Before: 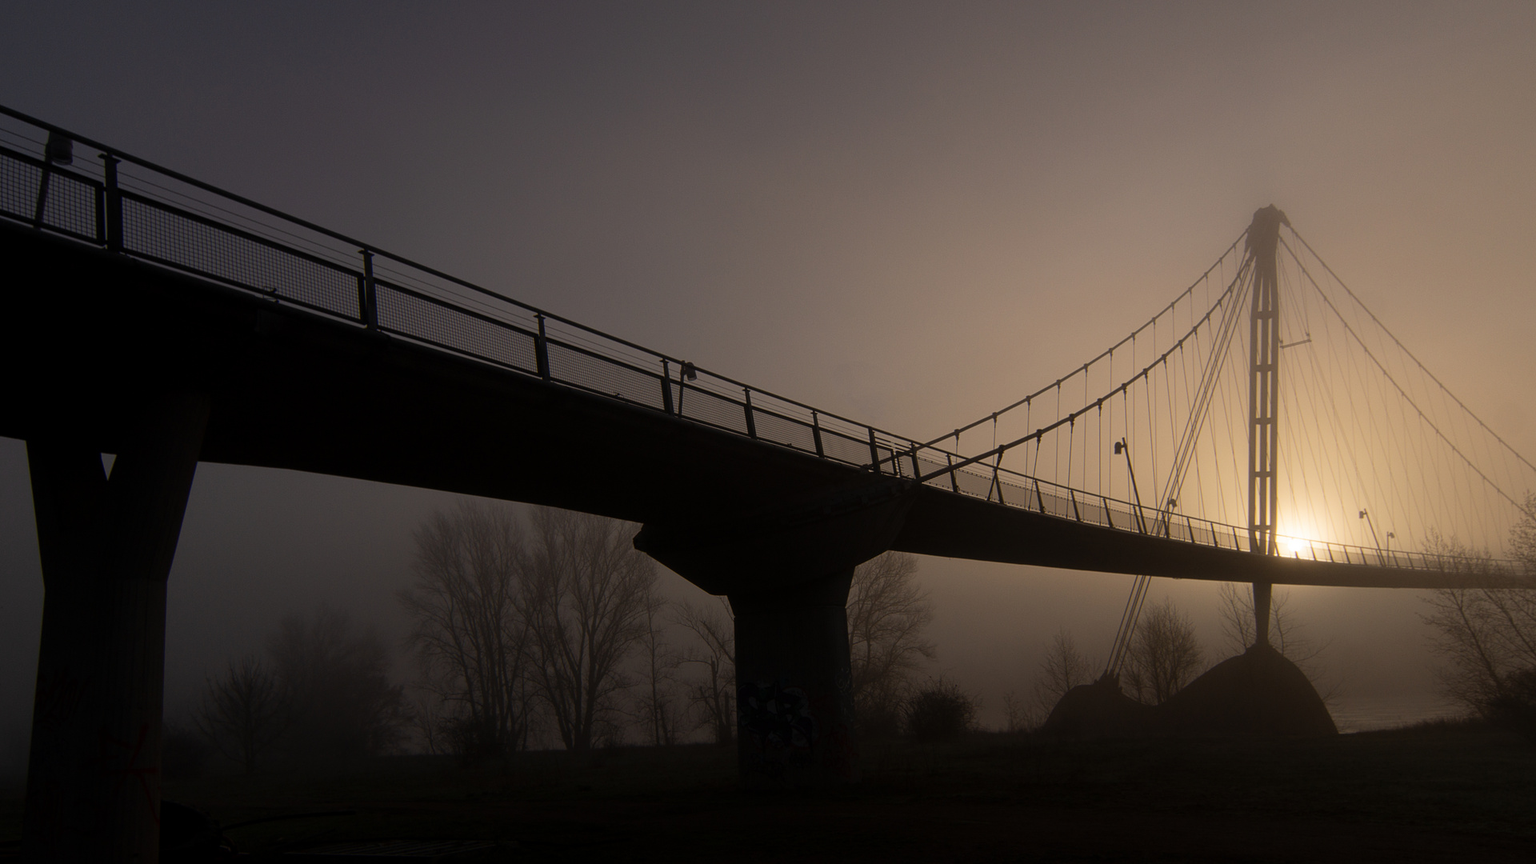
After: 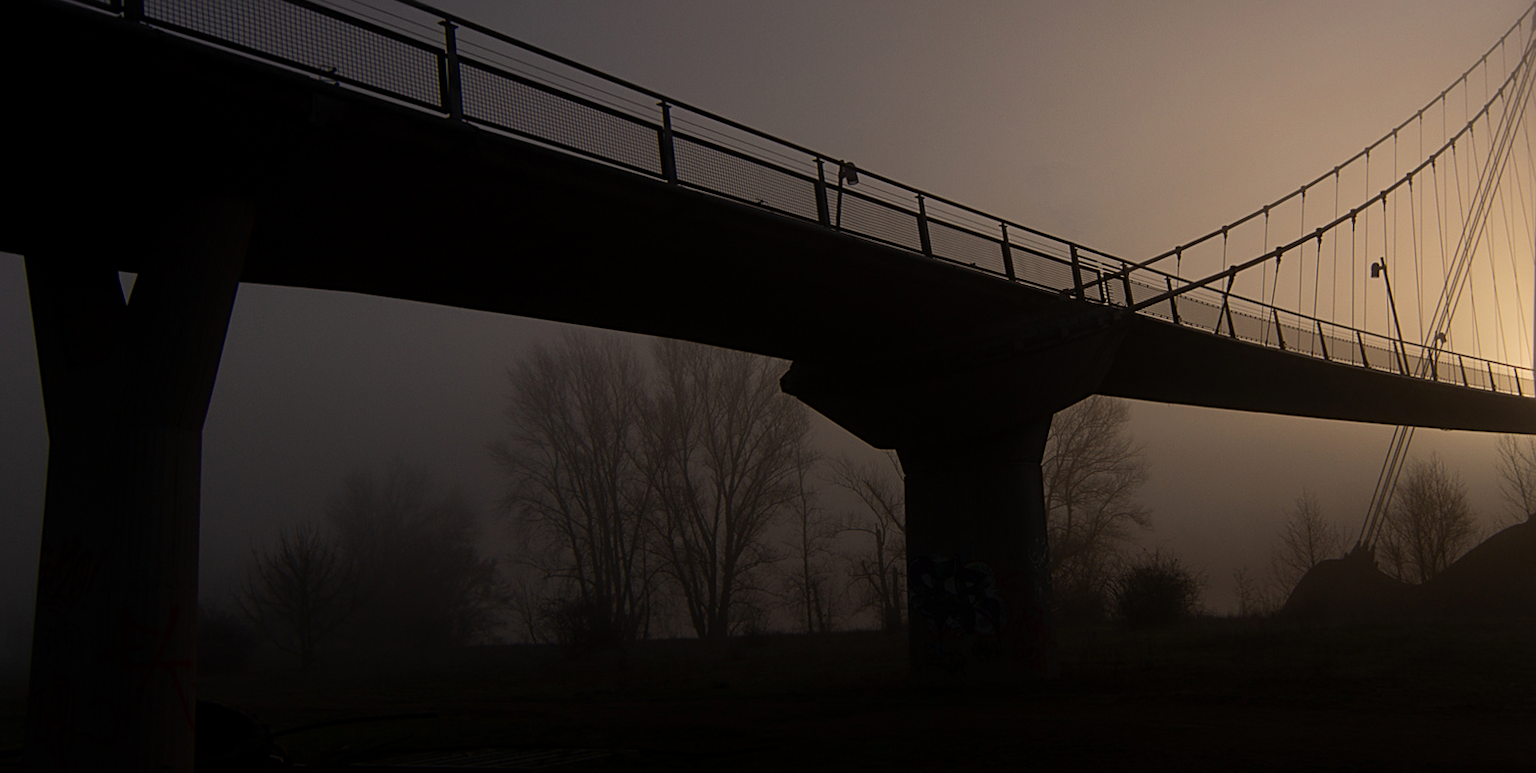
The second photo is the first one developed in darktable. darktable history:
crop: top 26.531%, right 17.959%
sharpen: radius 2.529, amount 0.323
rotate and perspective: rotation 0.174°, lens shift (vertical) 0.013, lens shift (horizontal) 0.019, shear 0.001, automatic cropping original format, crop left 0.007, crop right 0.991, crop top 0.016, crop bottom 0.997
contrast brightness saturation: contrast 0.08, saturation 0.02
